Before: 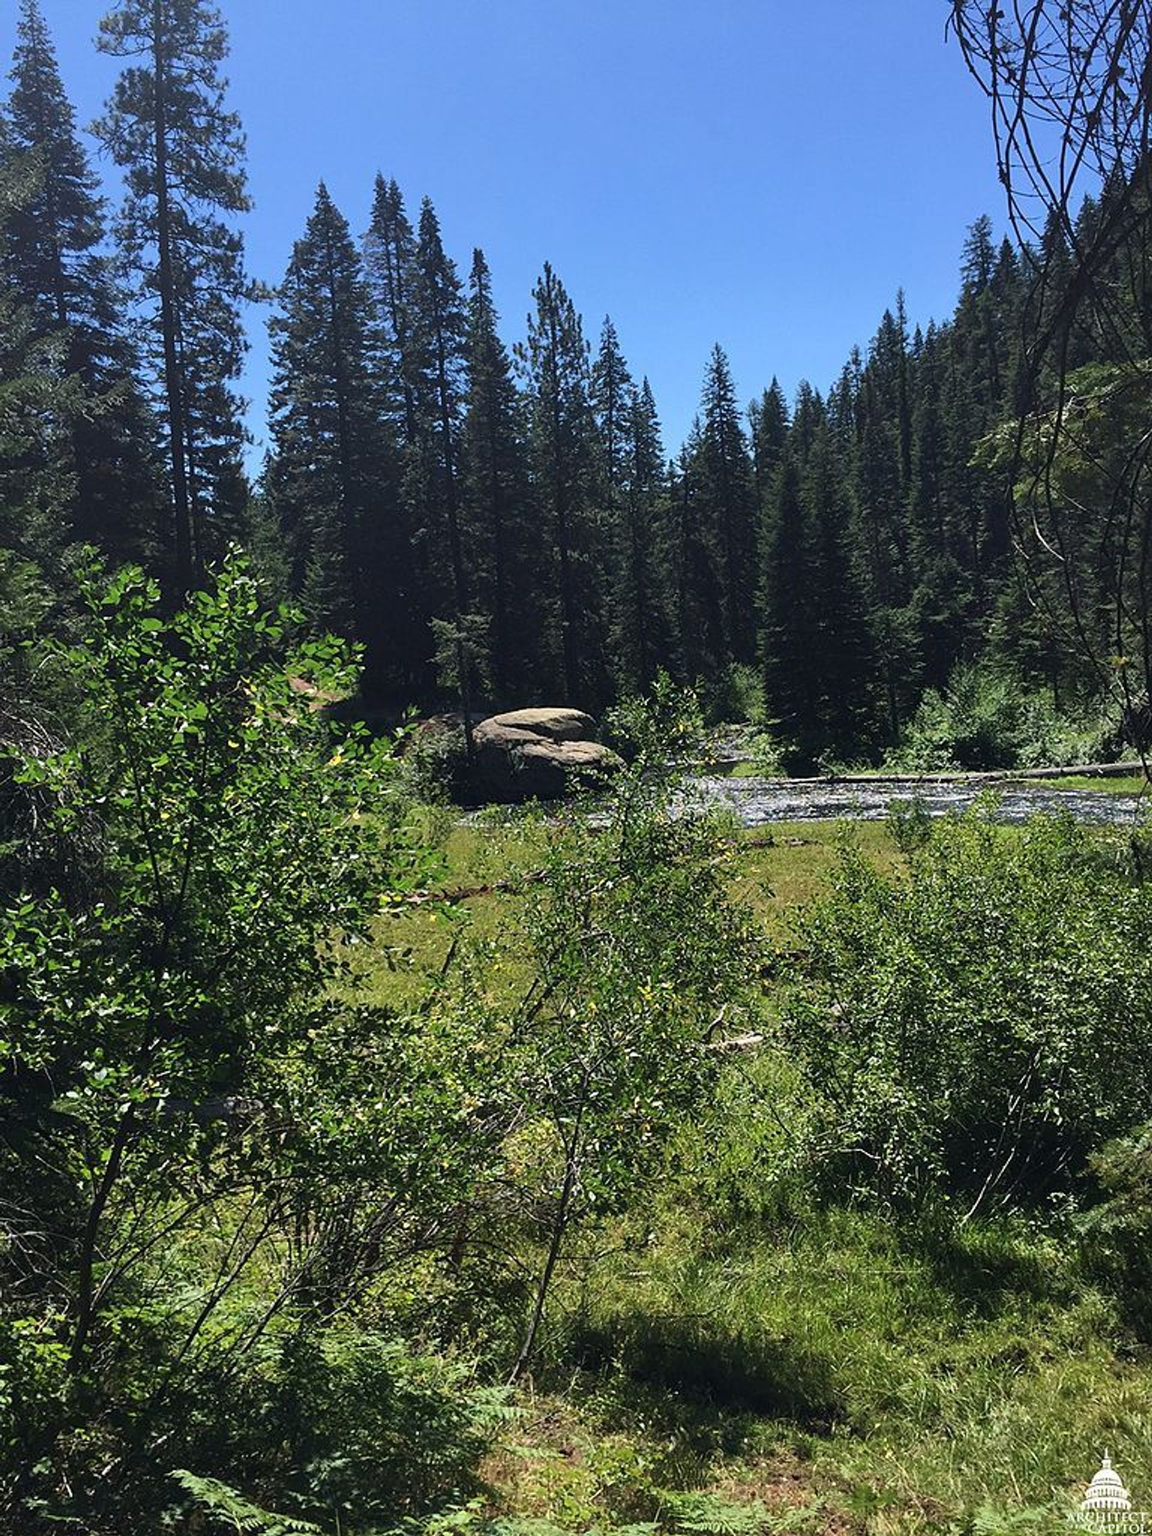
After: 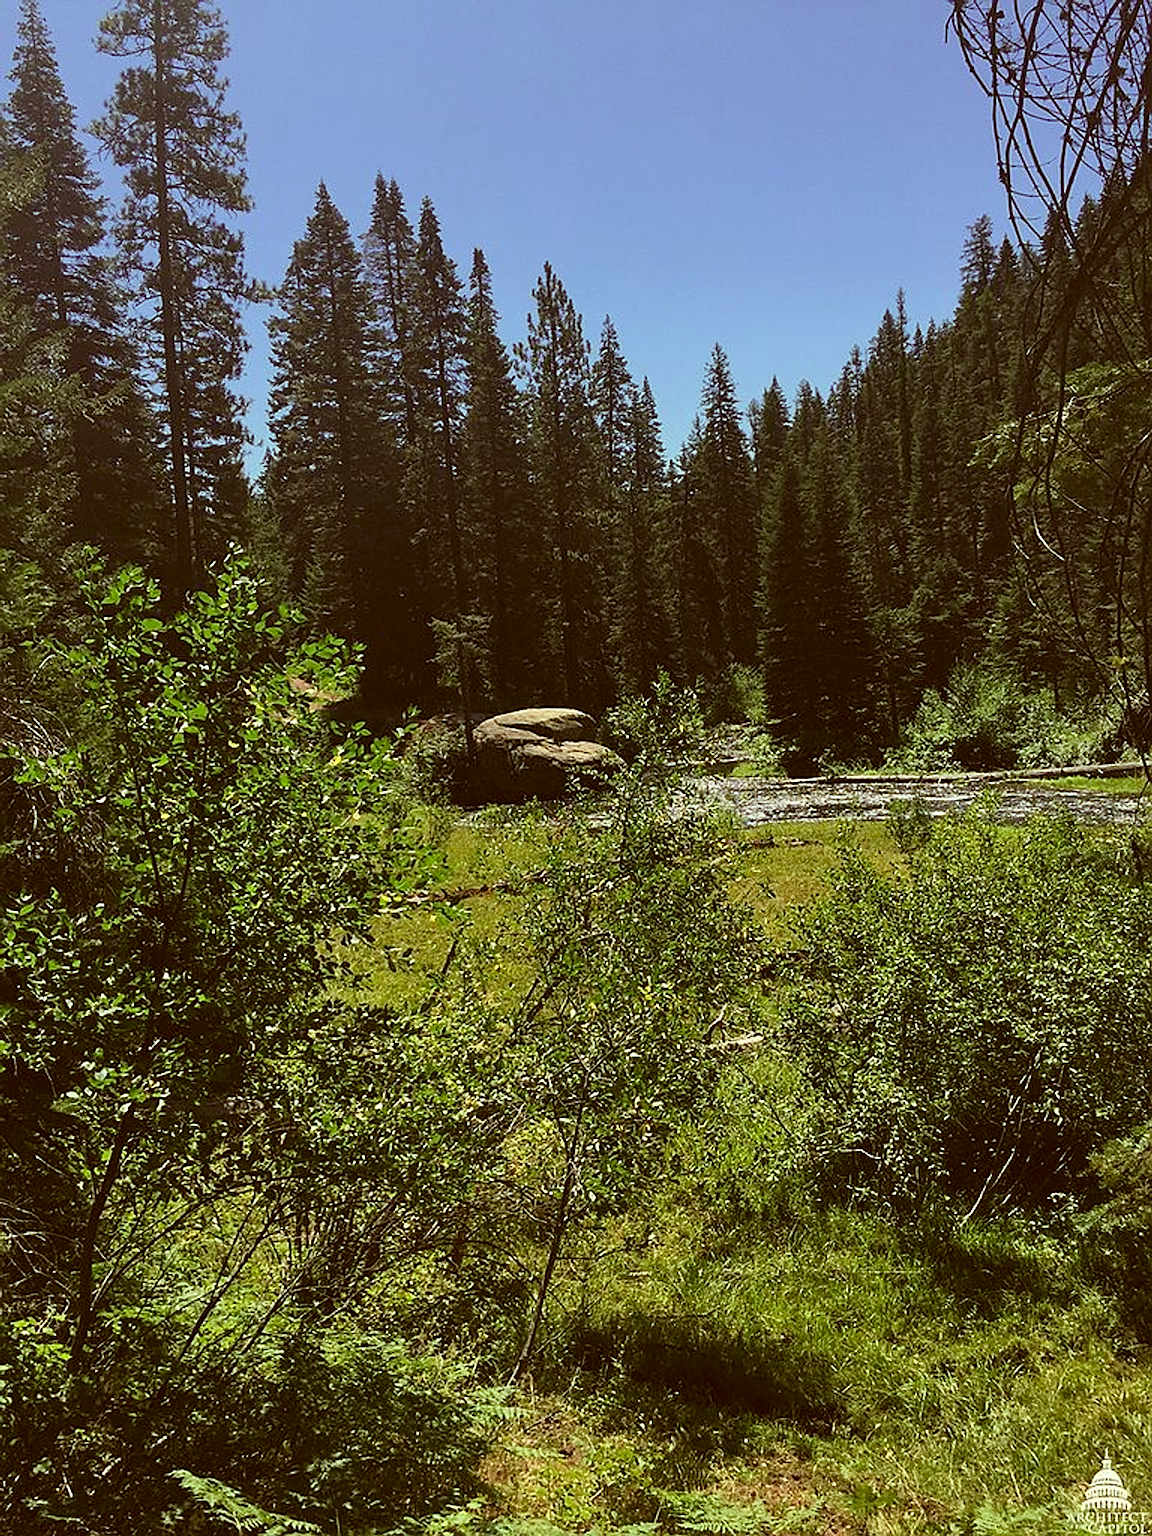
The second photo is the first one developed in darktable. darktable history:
sharpen: on, module defaults
color correction: highlights a* -5.35, highlights b* 9.8, shadows a* 9.87, shadows b* 24.87
